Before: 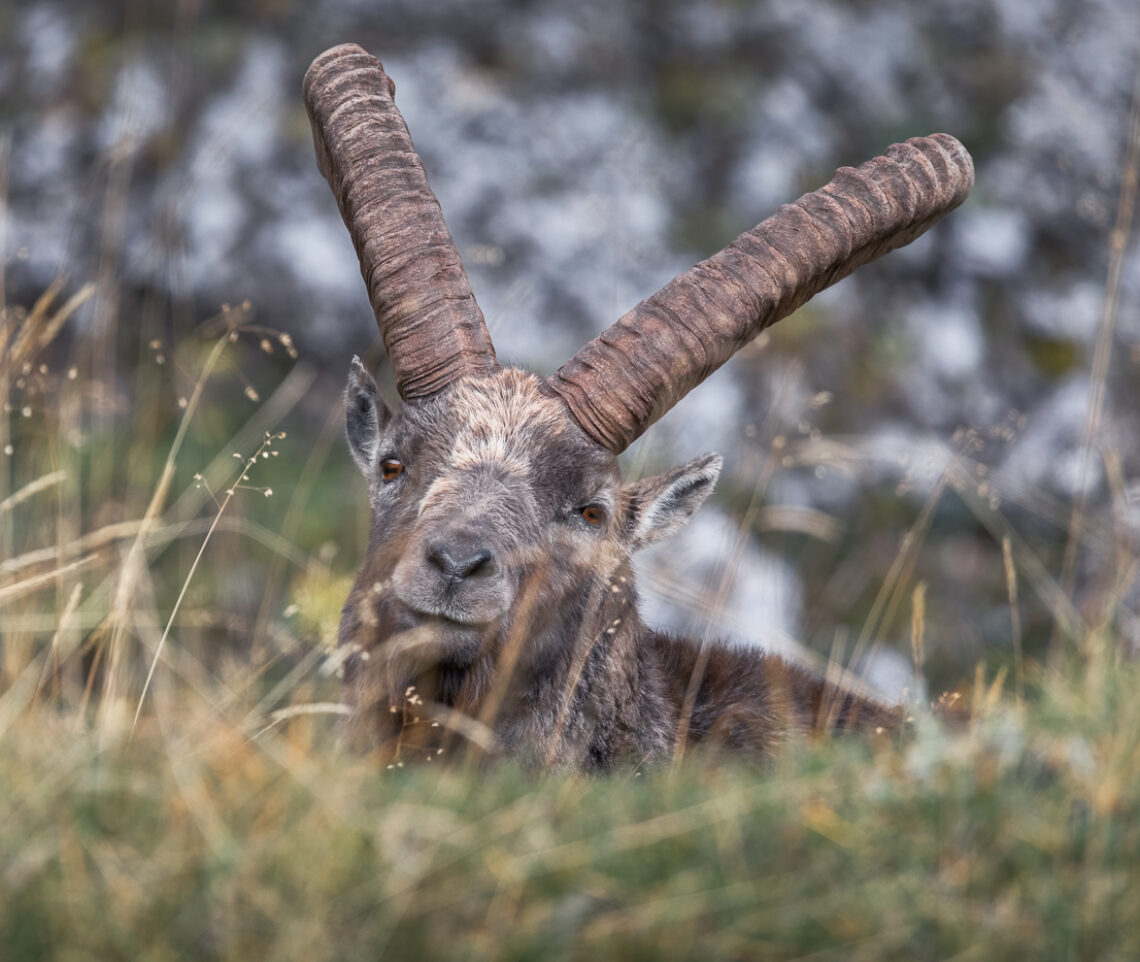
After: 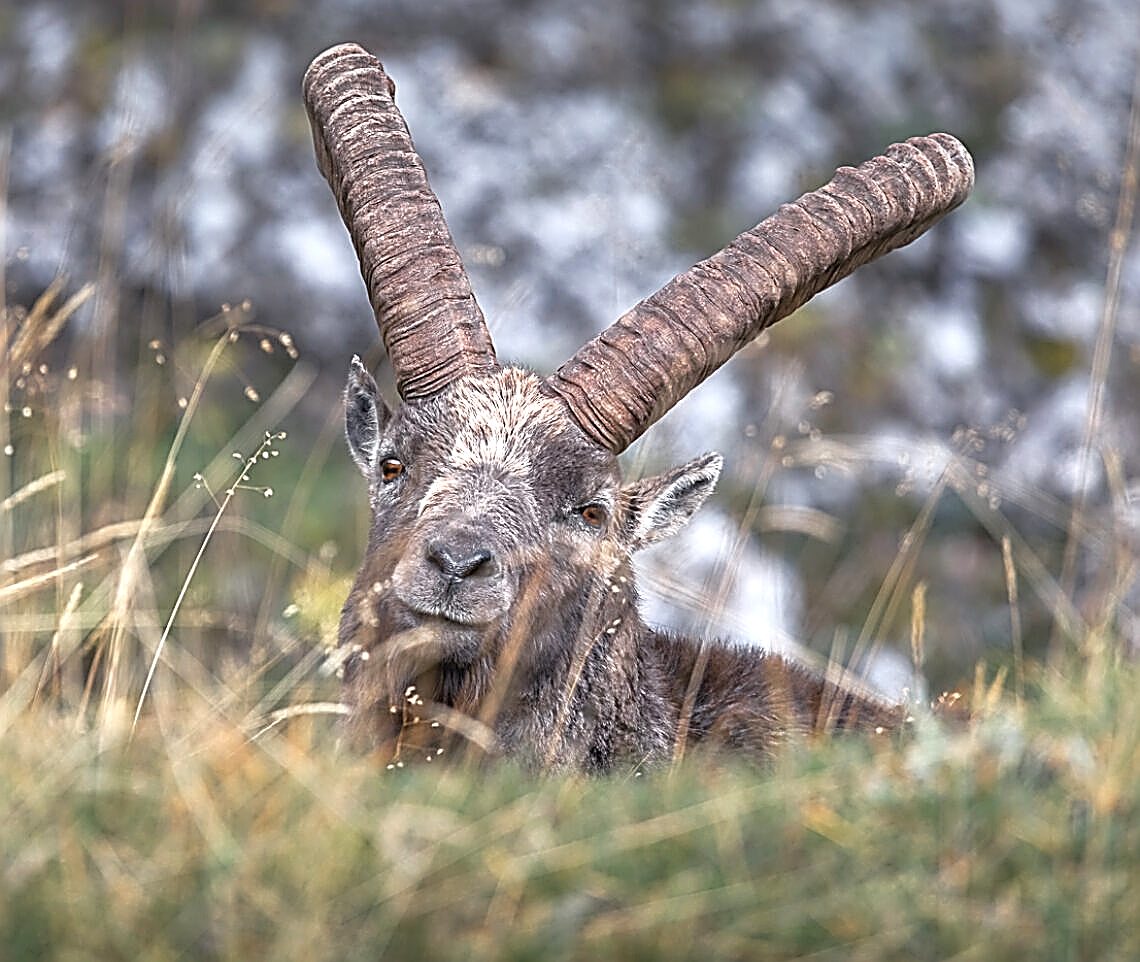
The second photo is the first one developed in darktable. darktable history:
exposure: black level correction -0.002, exposure 0.54 EV, compensate highlight preservation false
tone equalizer: -8 EV -1.84 EV, -7 EV -1.16 EV, -6 EV -1.62 EV, smoothing diameter 25%, edges refinement/feathering 10, preserve details guided filter
sharpen: amount 2
